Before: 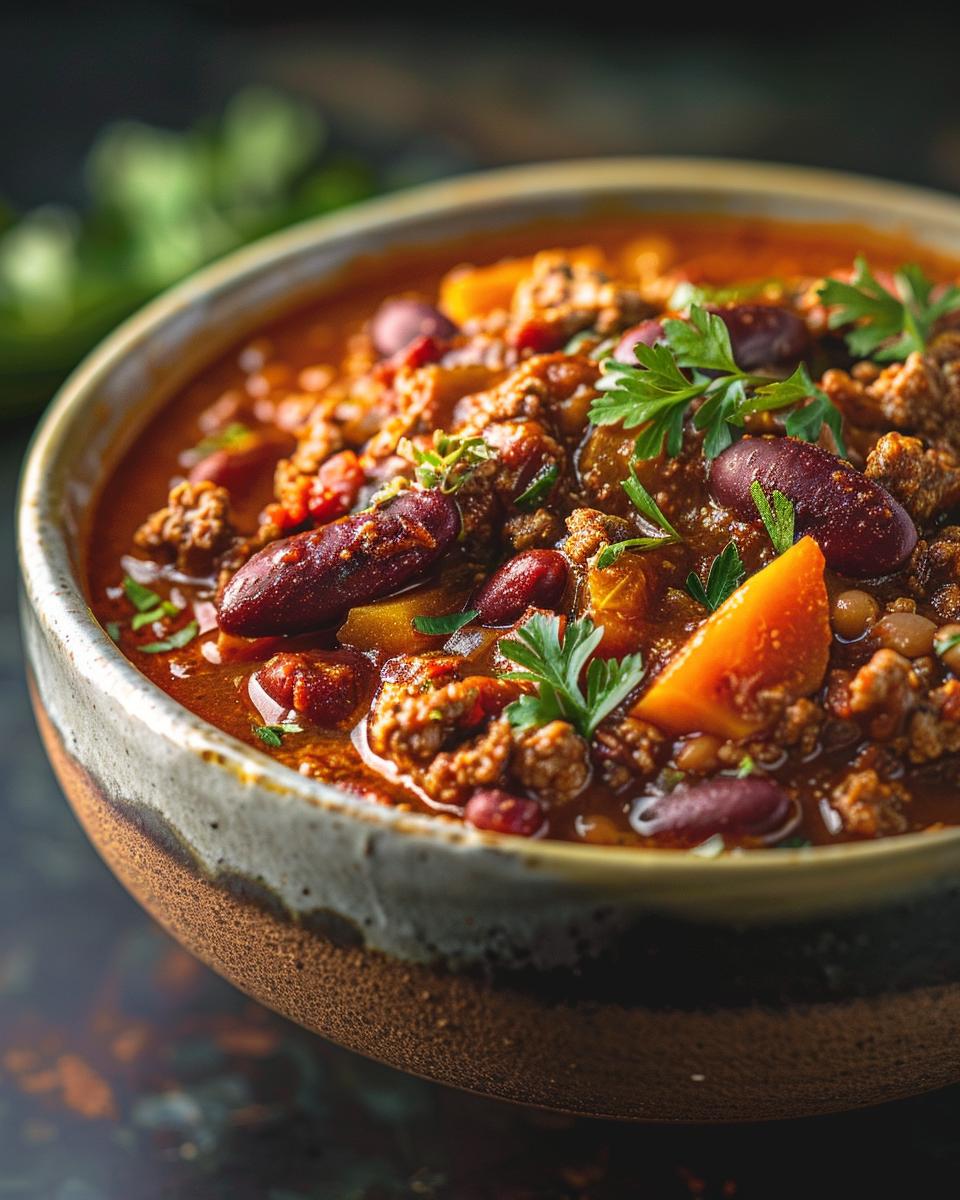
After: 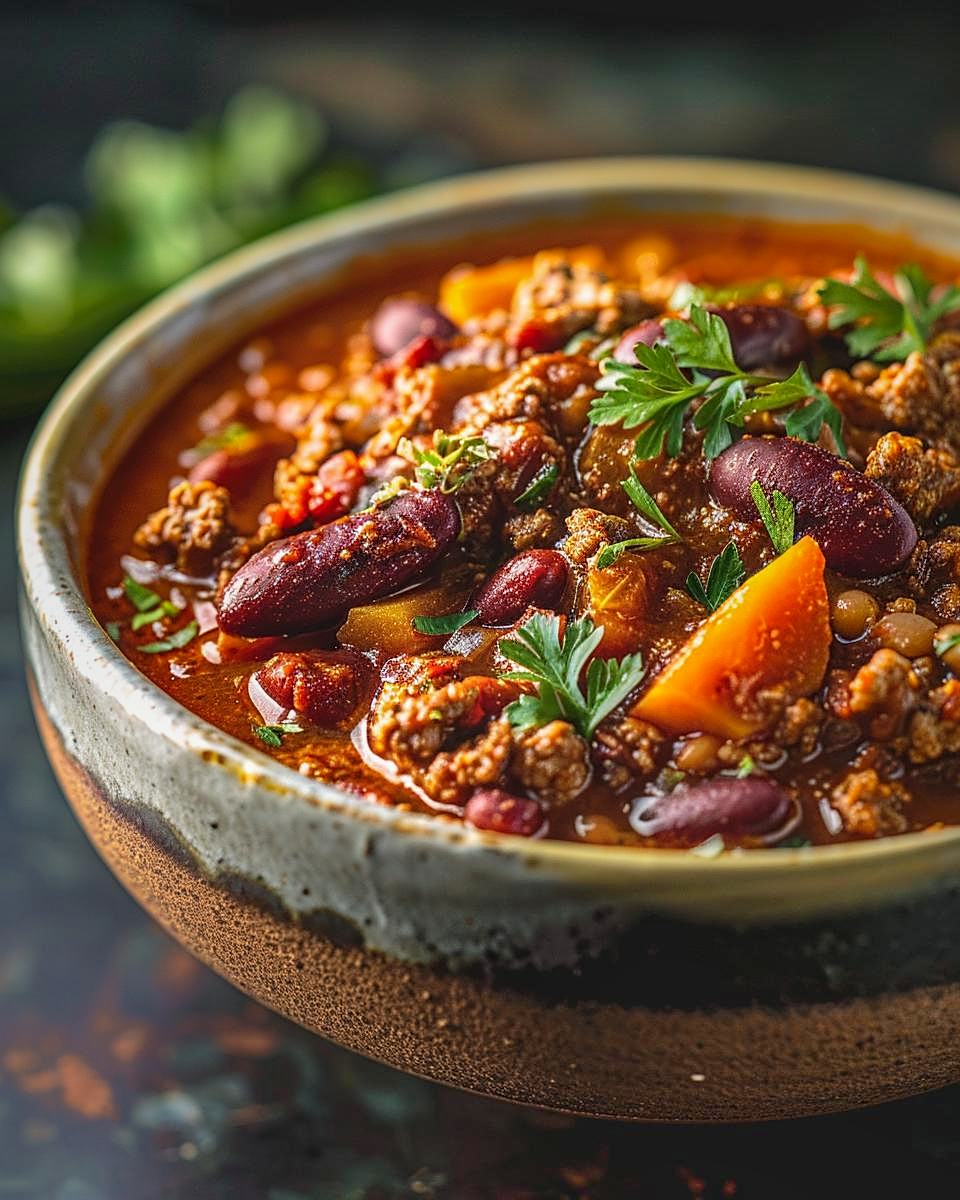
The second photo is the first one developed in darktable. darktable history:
sharpen: on, module defaults
local contrast: detail 117%
vignetting: fall-off start 17.78%, fall-off radius 137.01%, brightness -0.237, saturation 0.143, width/height ratio 0.622, shape 0.594
shadows and highlights: soften with gaussian
